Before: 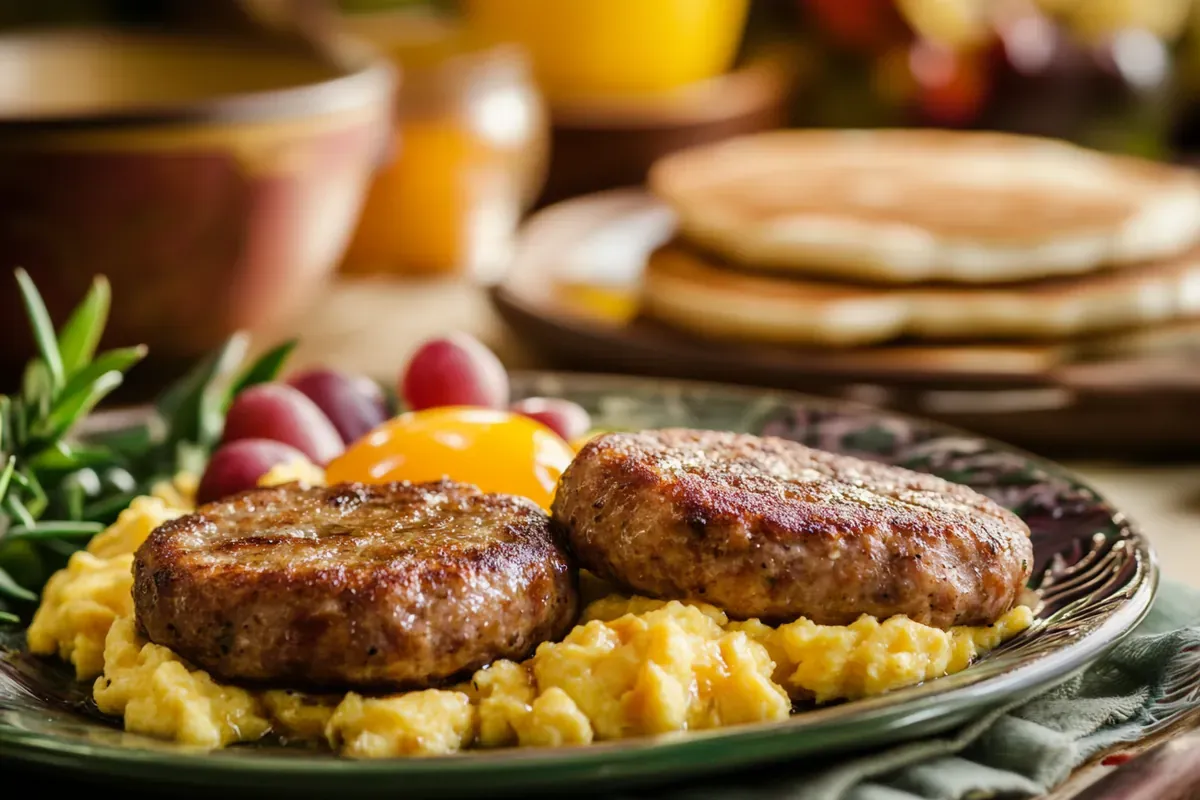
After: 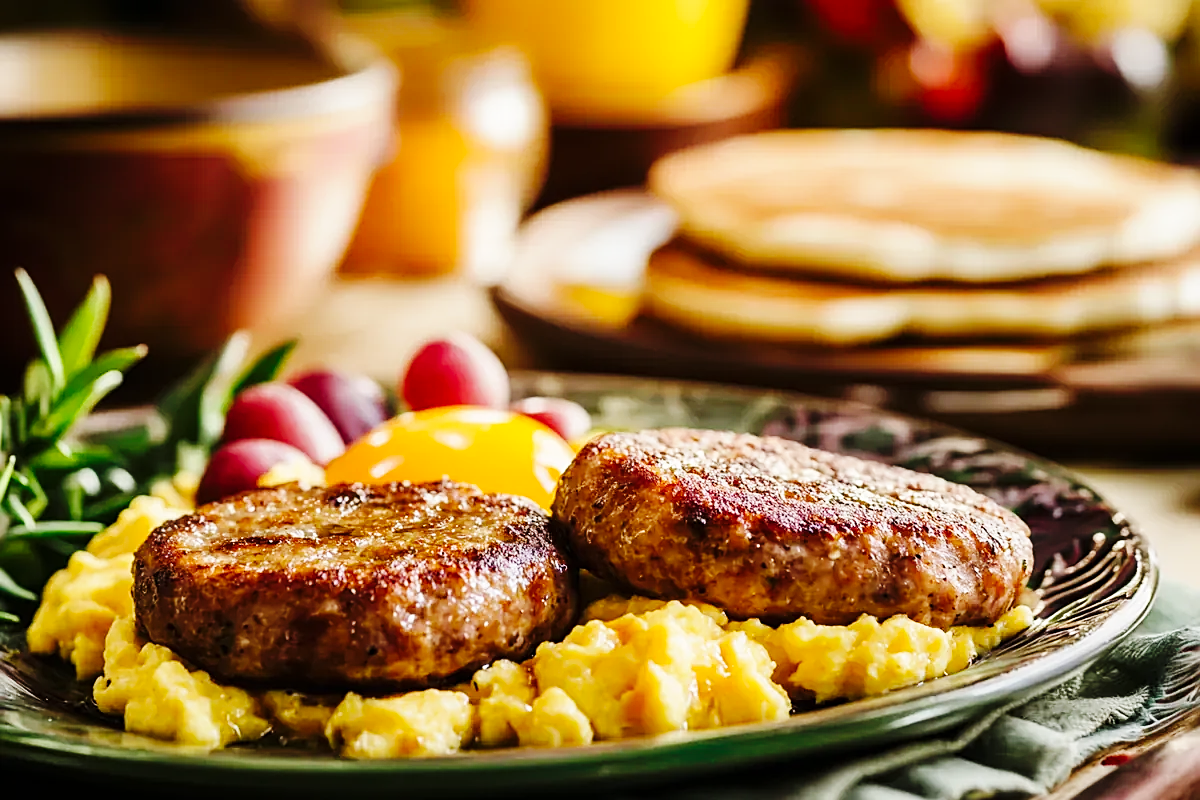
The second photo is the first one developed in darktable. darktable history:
sharpen: amount 0.6
base curve: curves: ch0 [(0, 0) (0.036, 0.025) (0.121, 0.166) (0.206, 0.329) (0.605, 0.79) (1, 1)], preserve colors none
